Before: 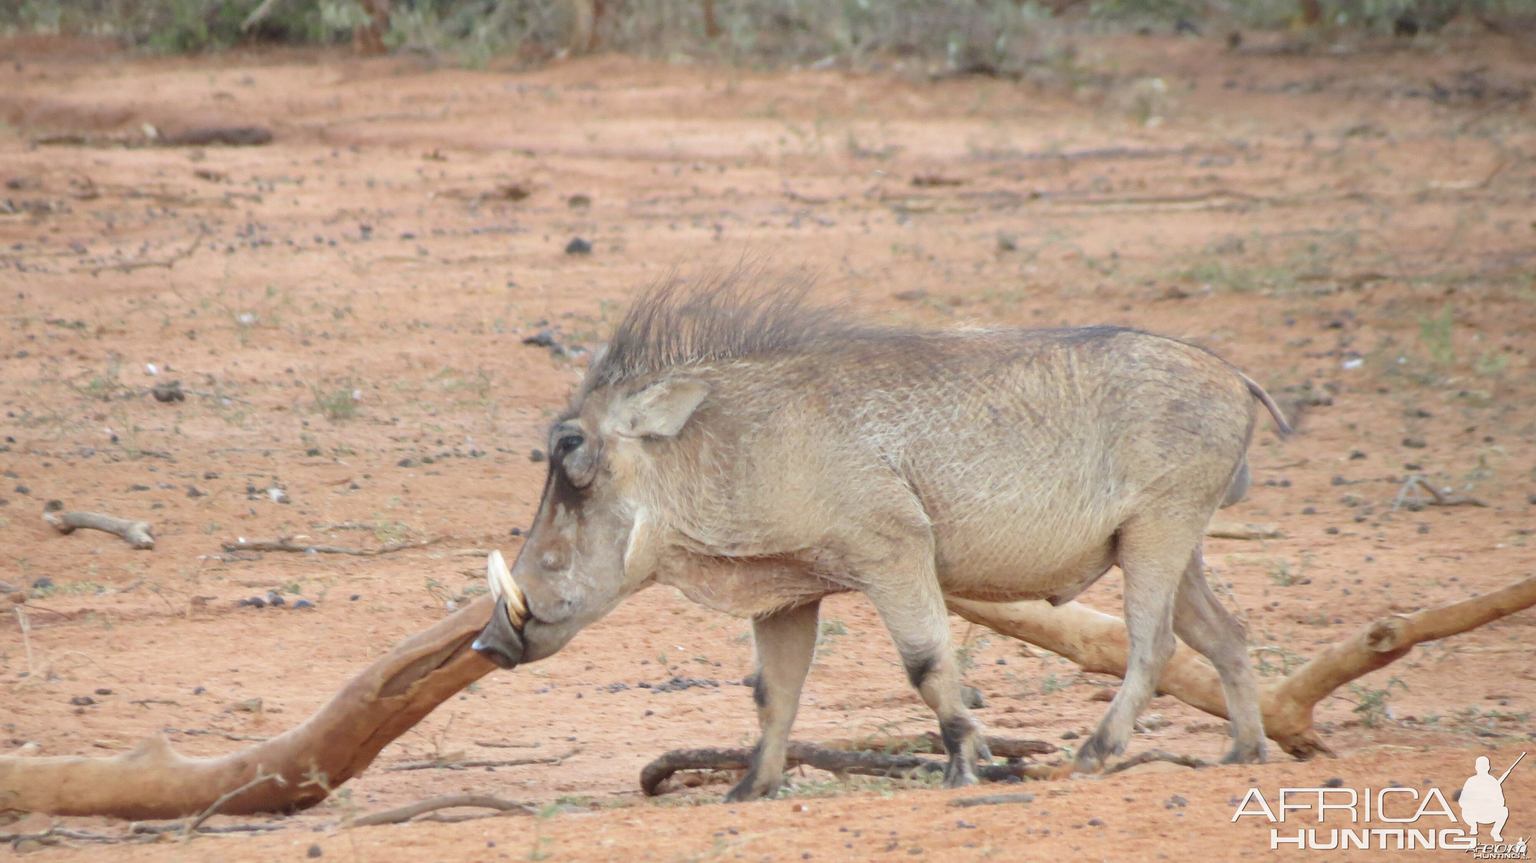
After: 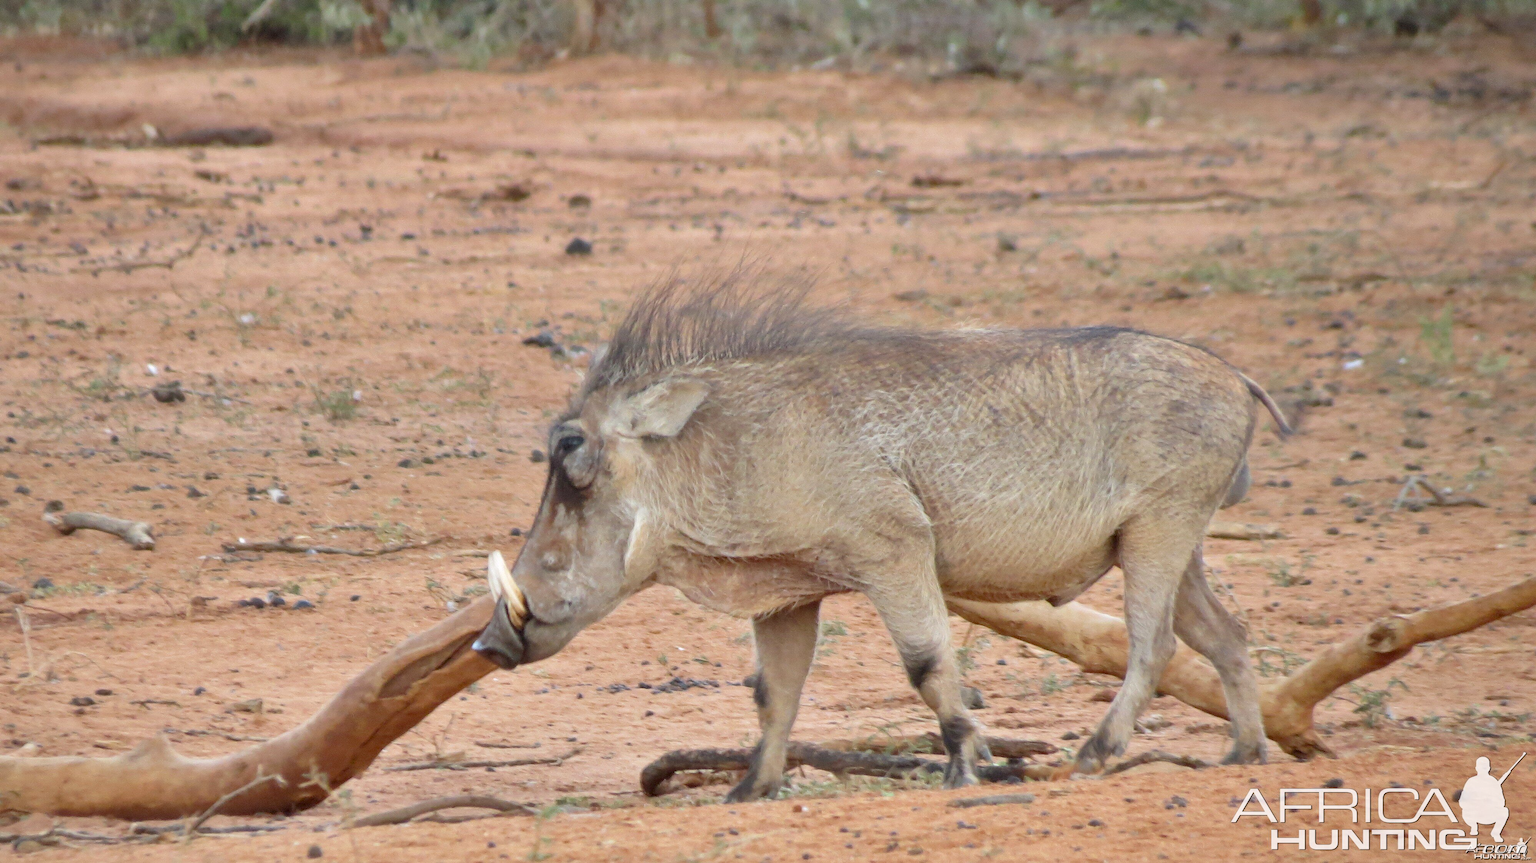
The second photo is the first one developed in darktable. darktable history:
color balance rgb: shadows lift › luminance -20.211%, highlights gain › chroma 0.269%, highlights gain › hue 330.68°, global offset › luminance -0.845%, perceptual saturation grading › global saturation 6.974%, perceptual saturation grading › shadows 4.562%
shadows and highlights: soften with gaussian
